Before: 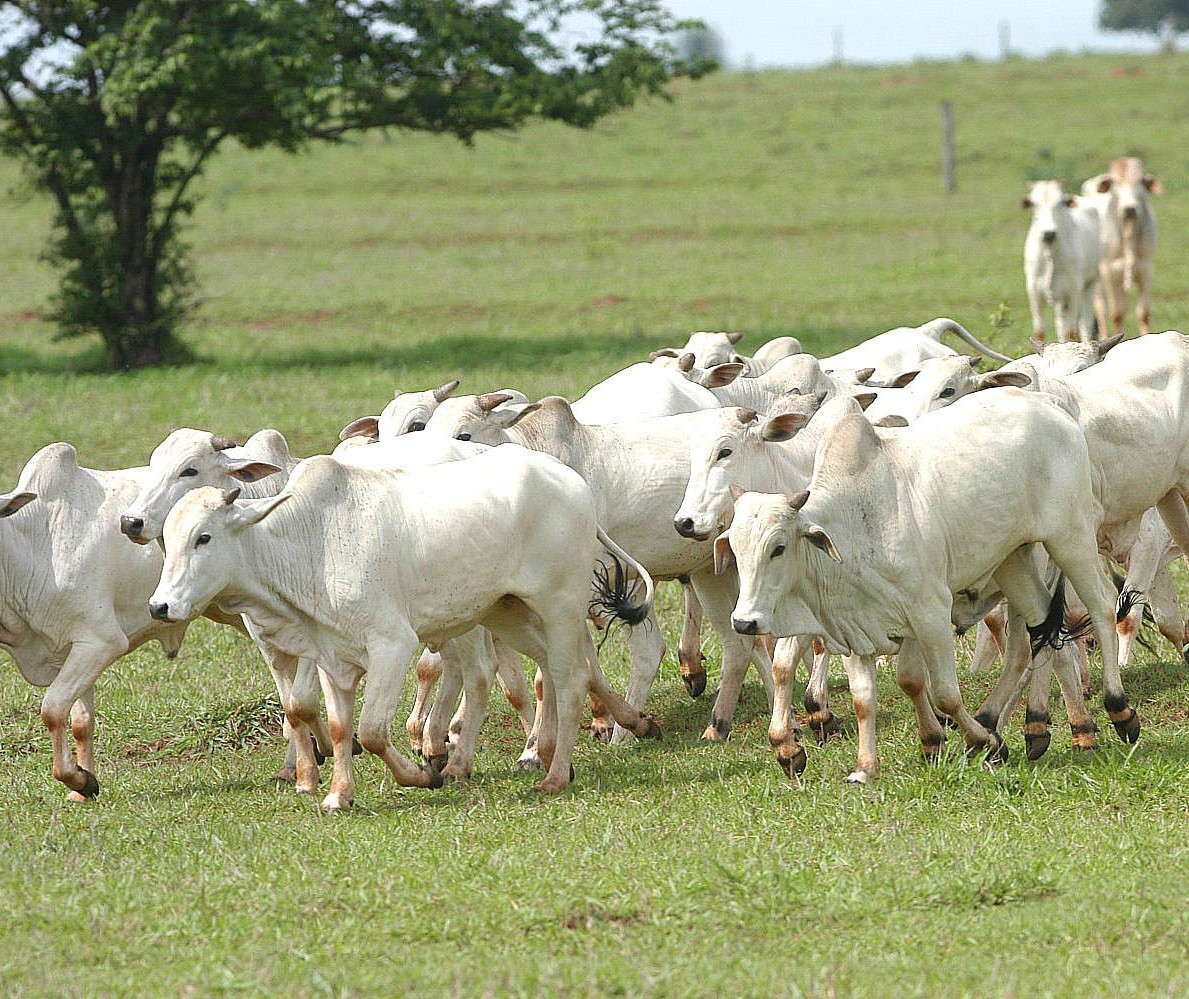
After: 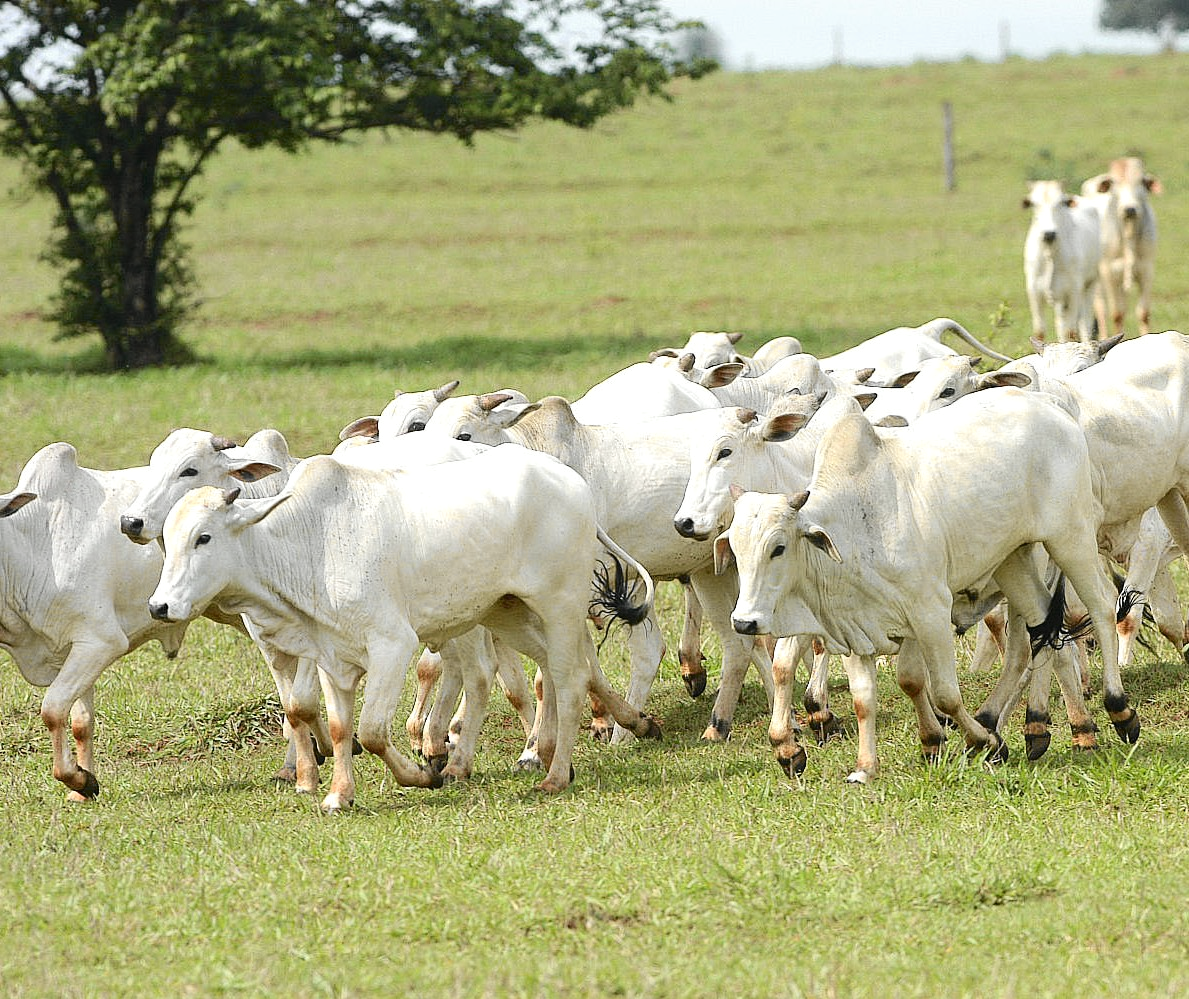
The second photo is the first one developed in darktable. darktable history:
tone curve: curves: ch0 [(0, 0) (0.037, 0.025) (0.131, 0.093) (0.275, 0.256) (0.476, 0.517) (0.607, 0.667) (0.691, 0.745) (0.789, 0.836) (0.911, 0.925) (0.997, 0.995)]; ch1 [(0, 0) (0.301, 0.3) (0.444, 0.45) (0.493, 0.495) (0.507, 0.503) (0.534, 0.533) (0.582, 0.58) (0.658, 0.693) (0.746, 0.77) (1, 1)]; ch2 [(0, 0) (0.246, 0.233) (0.36, 0.352) (0.415, 0.418) (0.476, 0.492) (0.502, 0.504) (0.525, 0.518) (0.539, 0.544) (0.586, 0.602) (0.634, 0.651) (0.706, 0.727) (0.853, 0.852) (1, 0.951)], color space Lab, independent channels, preserve colors none
shadows and highlights: shadows -10, white point adjustment 1.5, highlights 10
